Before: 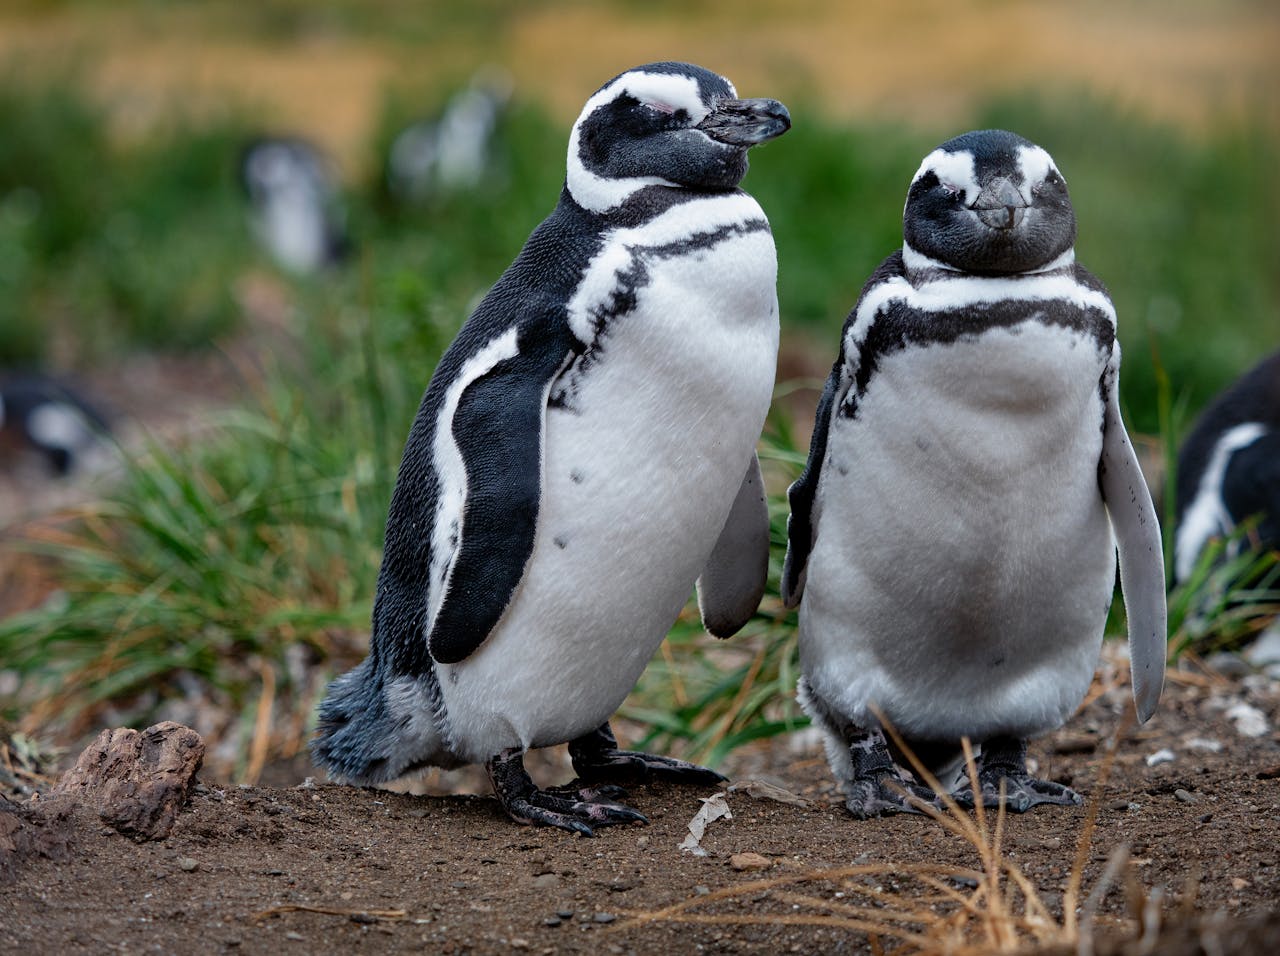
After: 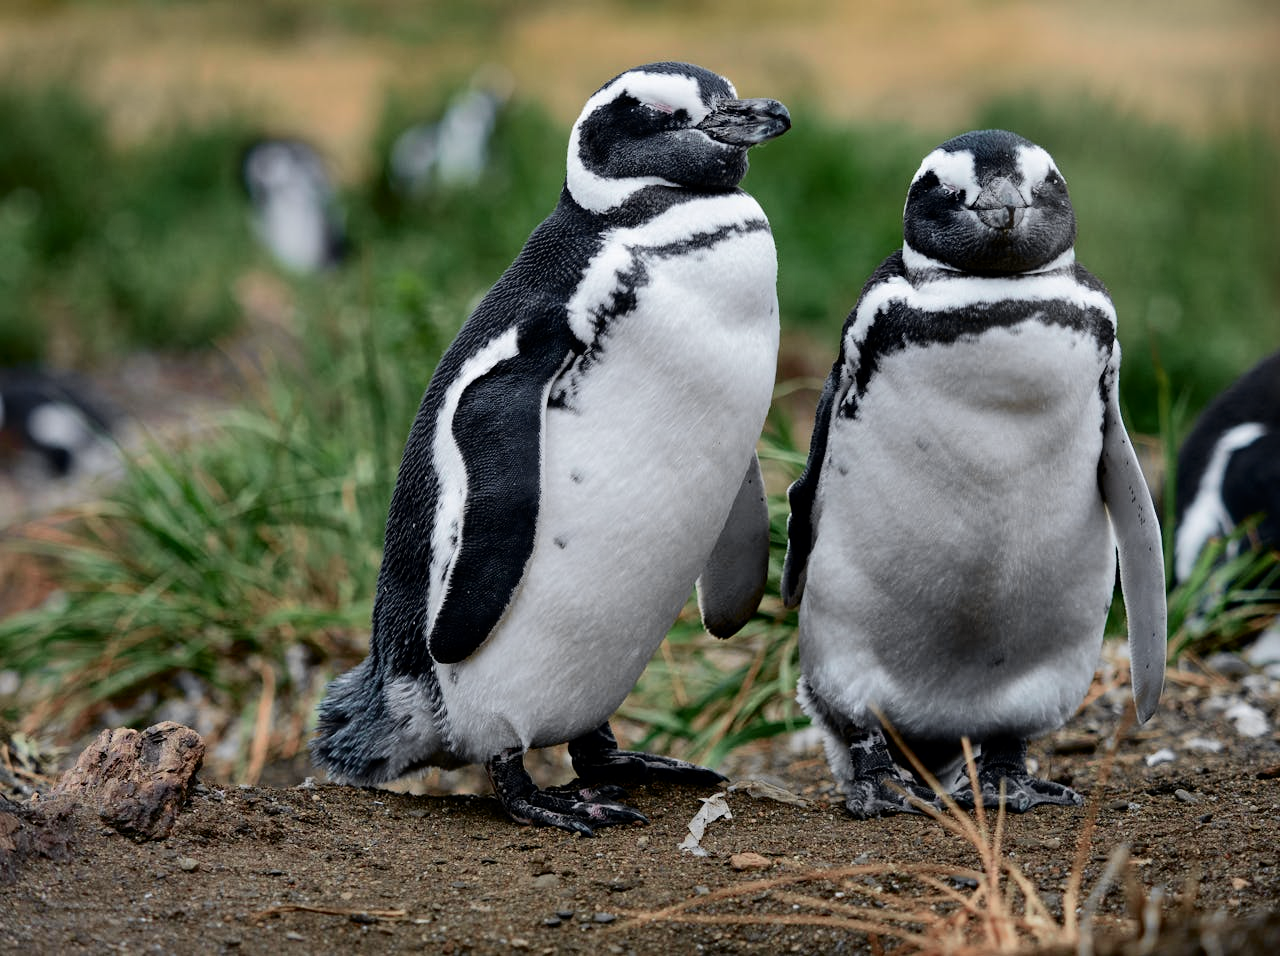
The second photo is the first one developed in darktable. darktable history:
tone curve: curves: ch0 [(0.003, 0) (0.066, 0.031) (0.163, 0.112) (0.264, 0.238) (0.395, 0.408) (0.517, 0.56) (0.684, 0.734) (0.791, 0.814) (1, 1)]; ch1 [(0, 0) (0.164, 0.115) (0.337, 0.332) (0.39, 0.398) (0.464, 0.461) (0.501, 0.5) (0.507, 0.5) (0.534, 0.532) (0.577, 0.59) (0.652, 0.681) (0.733, 0.749) (0.811, 0.796) (1, 1)]; ch2 [(0, 0) (0.337, 0.382) (0.464, 0.476) (0.501, 0.5) (0.527, 0.54) (0.551, 0.565) (0.6, 0.59) (0.687, 0.675) (1, 1)], color space Lab, independent channels, preserve colors none
